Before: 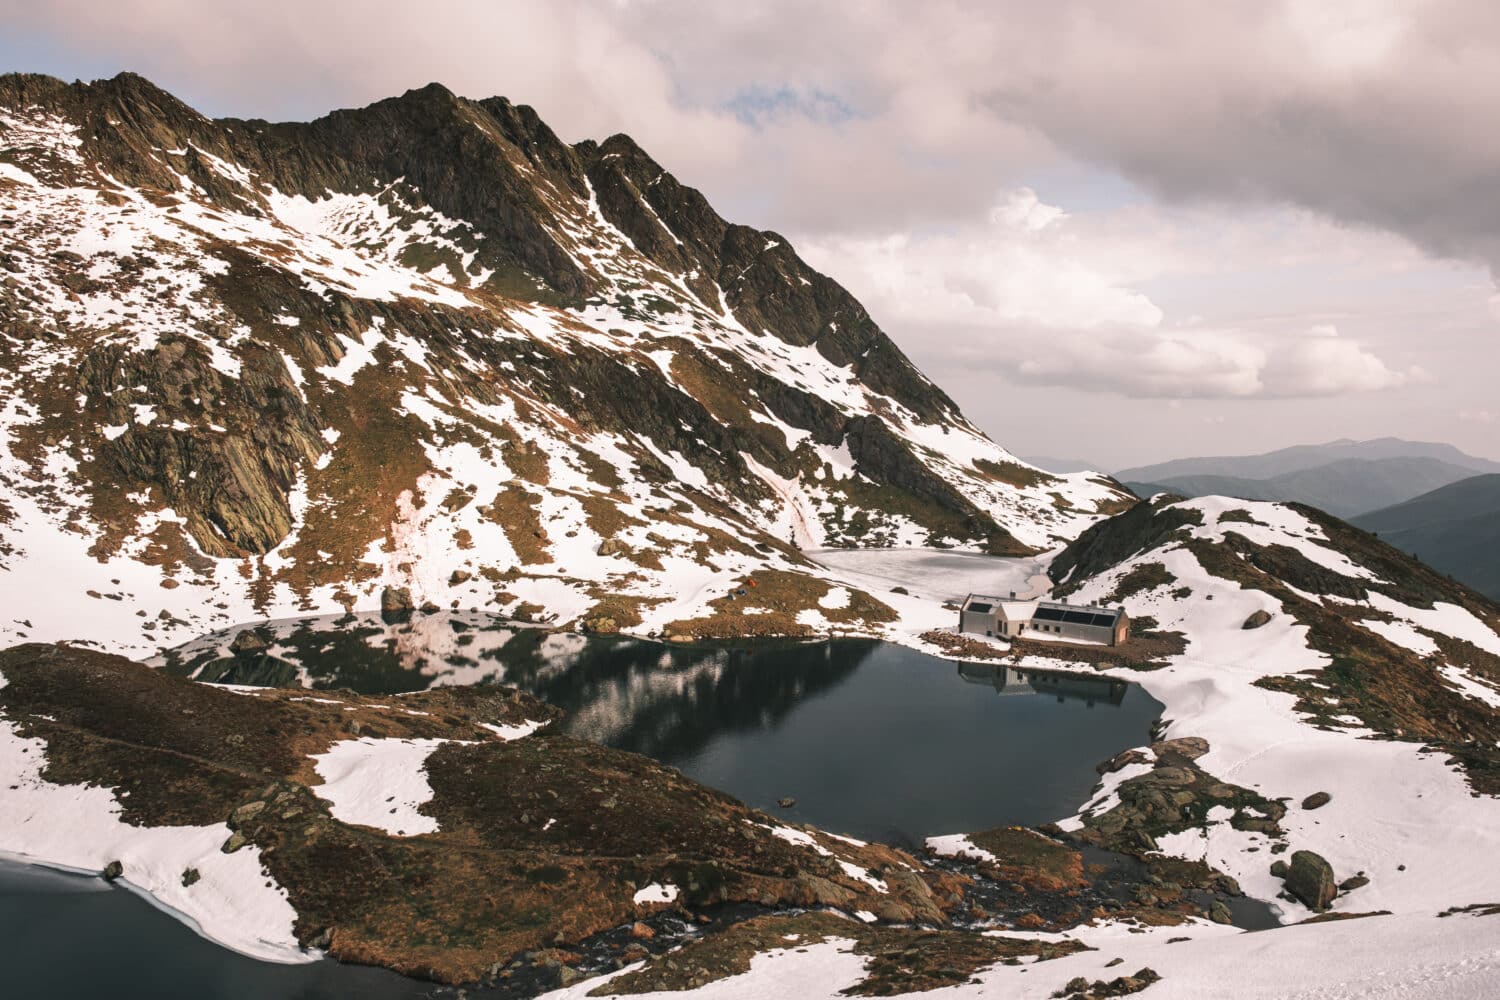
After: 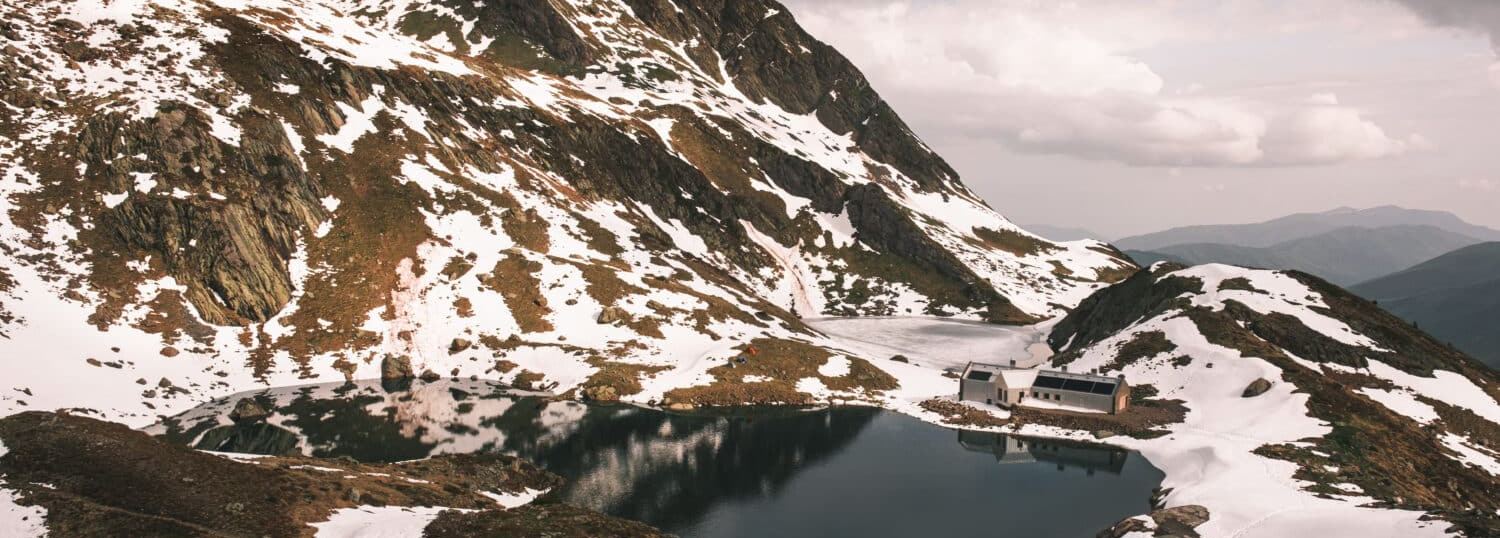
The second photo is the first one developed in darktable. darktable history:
crop and rotate: top 23.277%, bottom 22.887%
